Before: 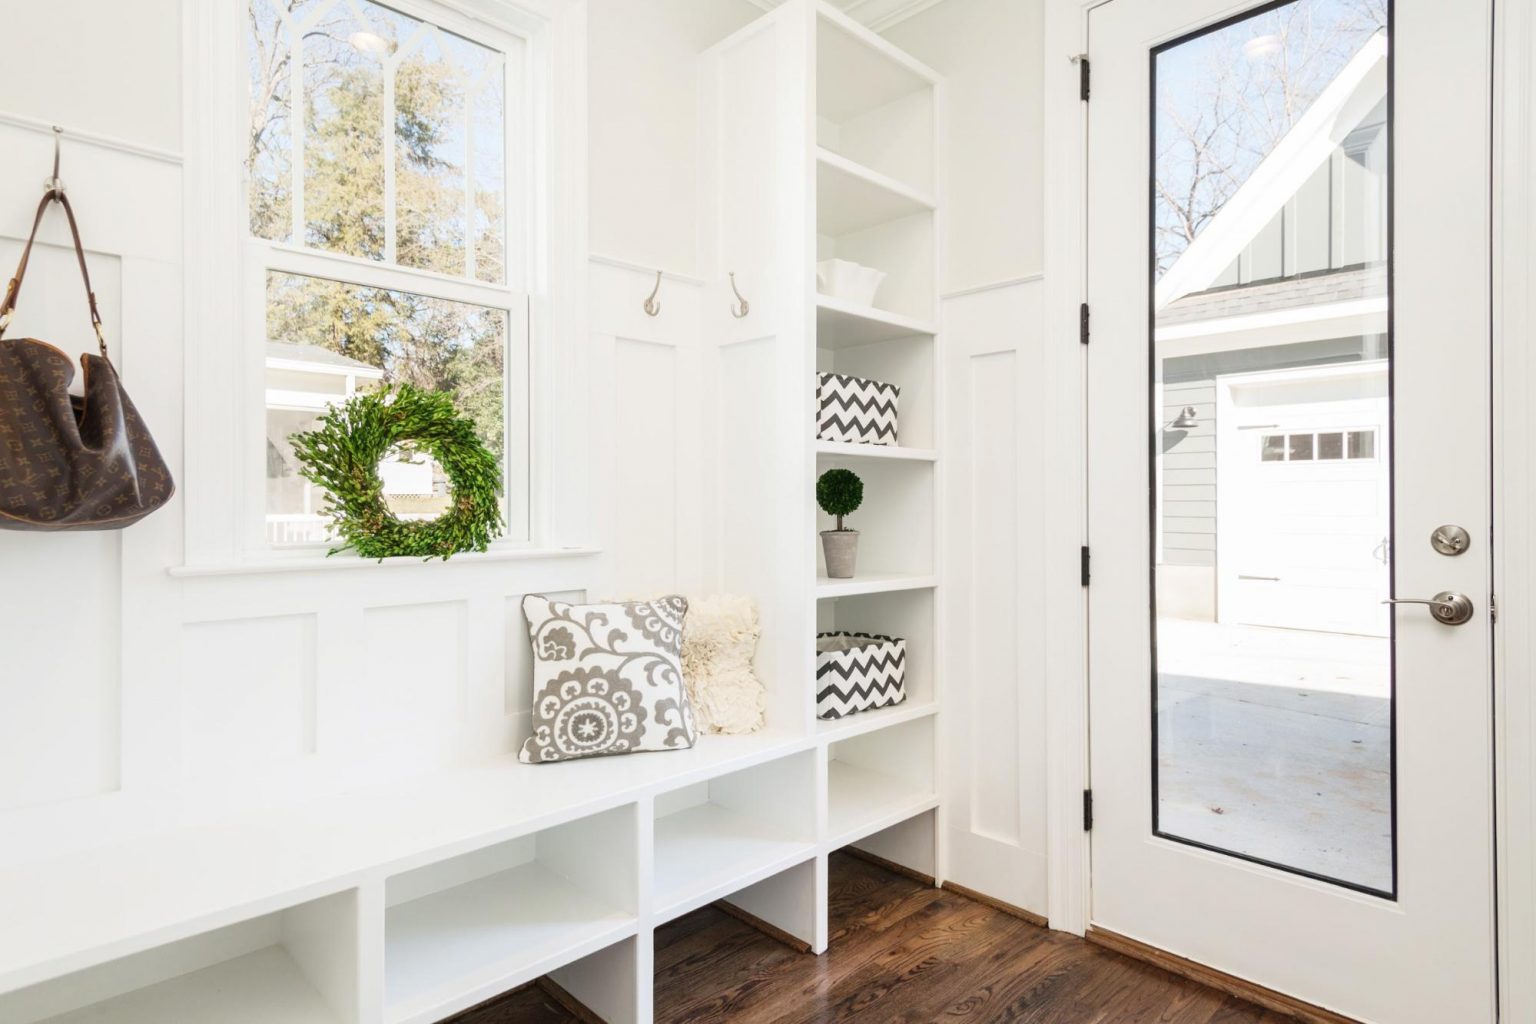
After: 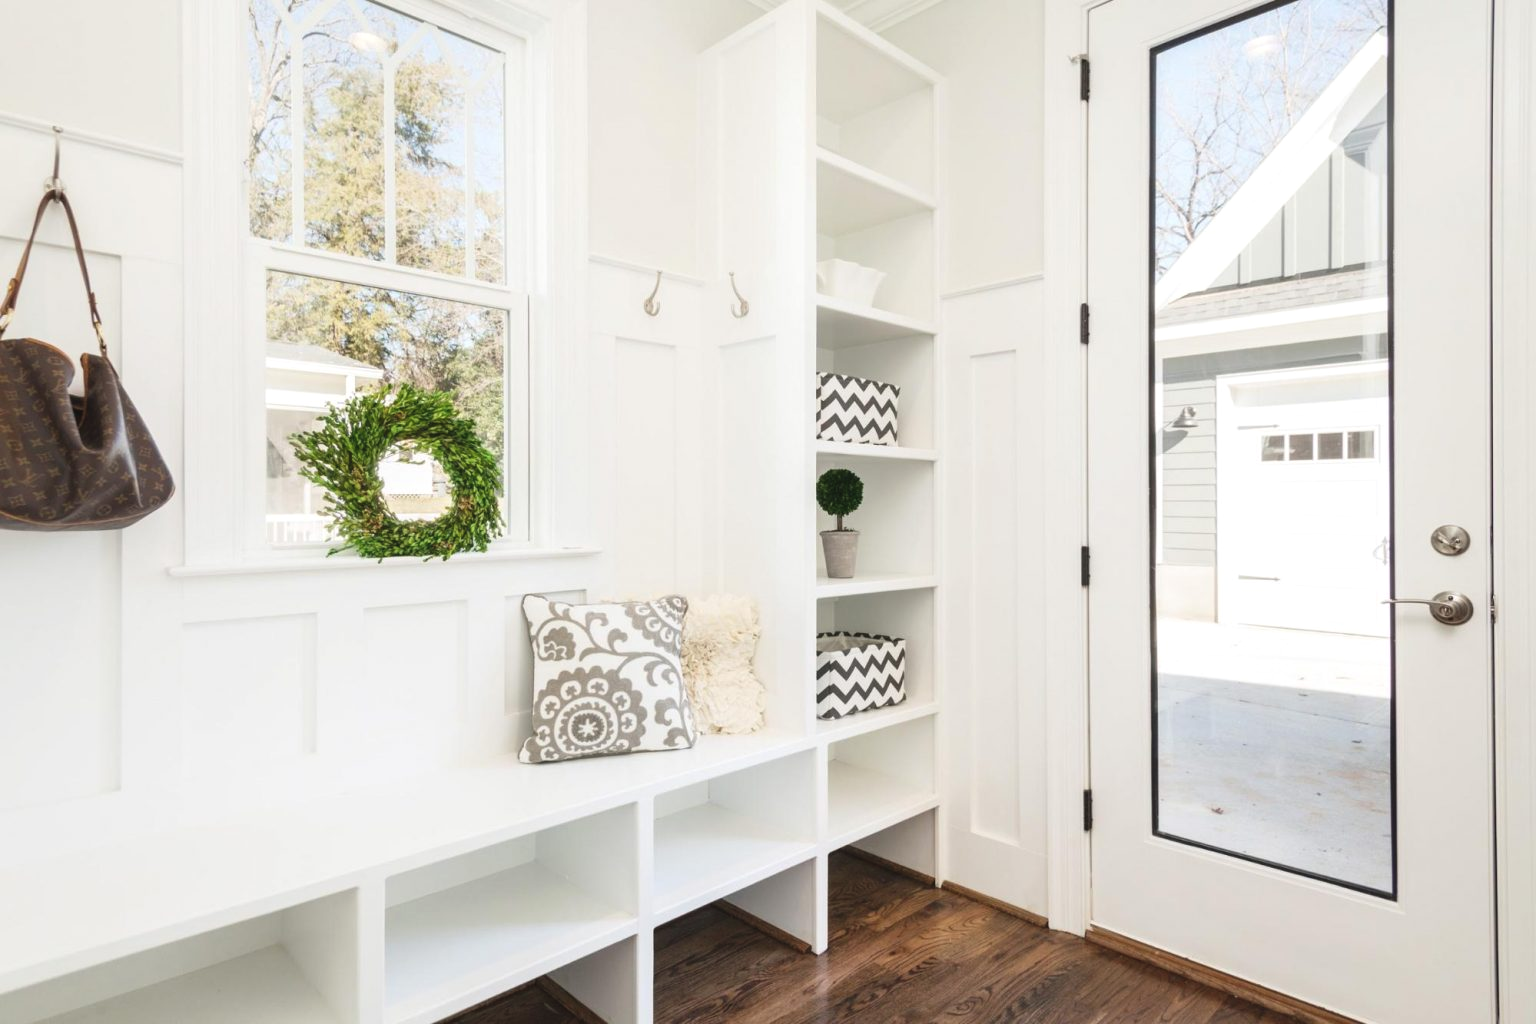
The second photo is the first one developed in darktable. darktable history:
exposure: black level correction -0.005, exposure 0.054 EV, compensate highlight preservation false
rotate and perspective: automatic cropping off
